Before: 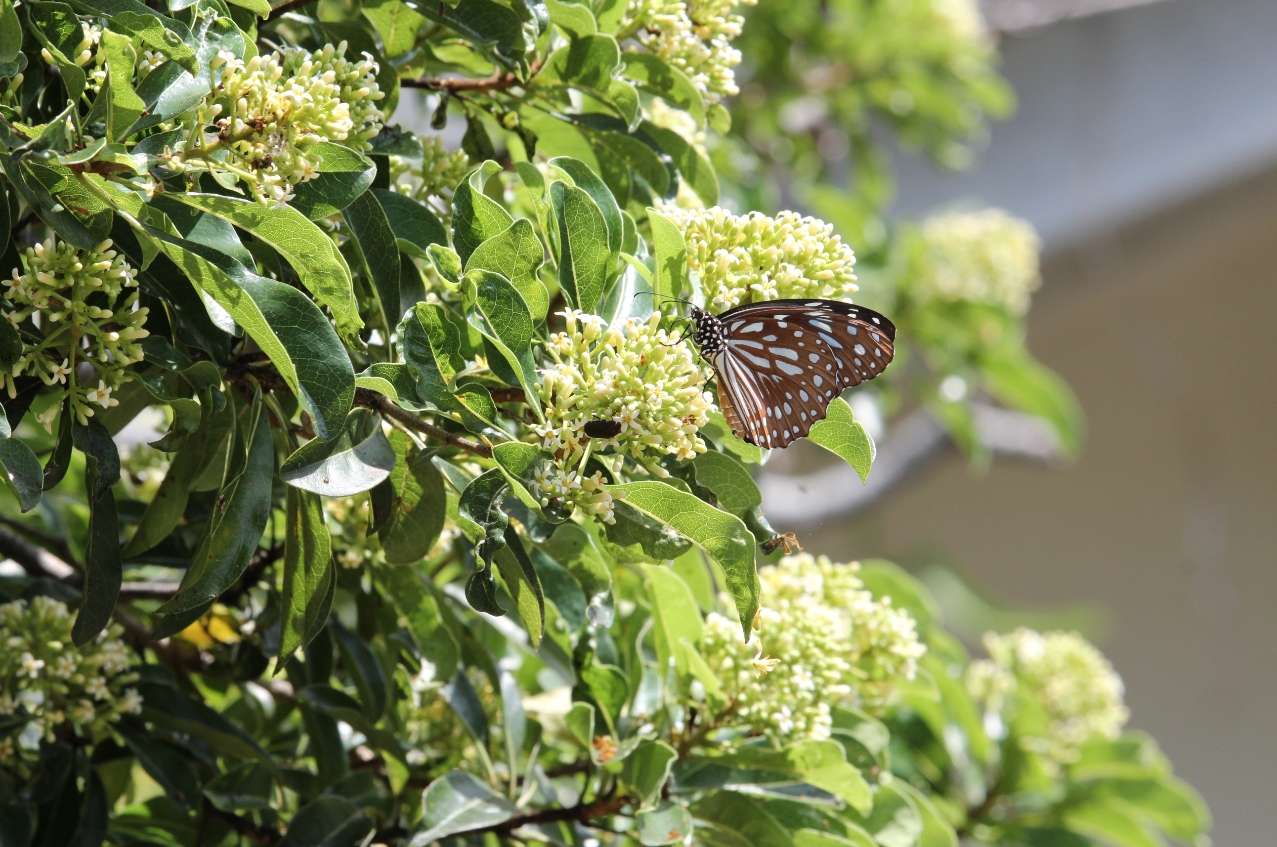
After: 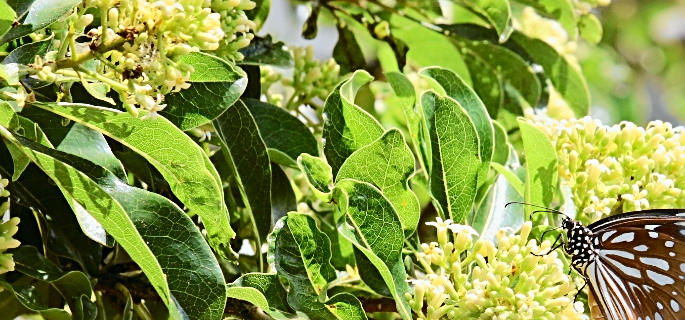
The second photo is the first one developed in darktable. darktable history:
sharpen: radius 2.531, amount 0.628
tone curve: curves: ch0 [(0, 0.003) (0.113, 0.081) (0.207, 0.184) (0.515, 0.612) (0.712, 0.793) (0.984, 0.961)]; ch1 [(0, 0) (0.172, 0.123) (0.317, 0.272) (0.414, 0.382) (0.476, 0.479) (0.505, 0.498) (0.534, 0.534) (0.621, 0.65) (0.709, 0.764) (1, 1)]; ch2 [(0, 0) (0.411, 0.424) (0.505, 0.505) (0.521, 0.524) (0.537, 0.57) (0.65, 0.699) (1, 1)], color space Lab, independent channels, preserve colors none
crop: left 10.121%, top 10.631%, right 36.218%, bottom 51.526%
